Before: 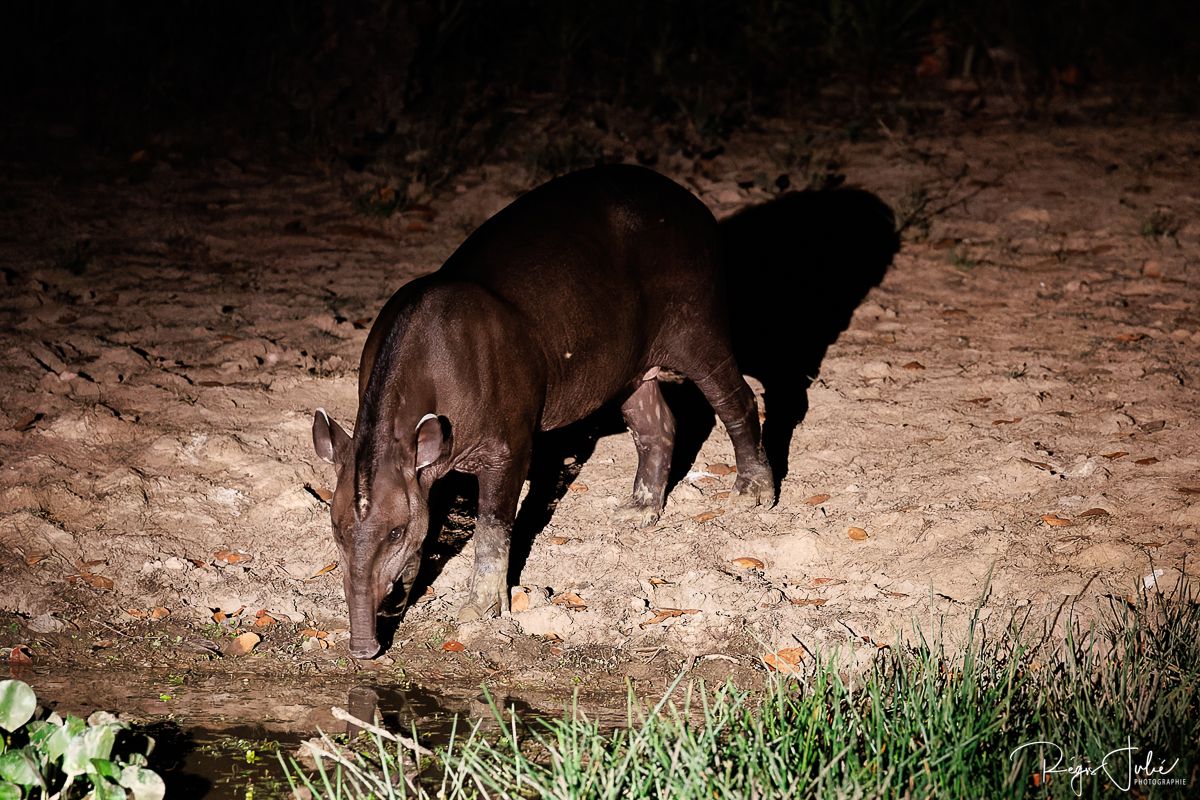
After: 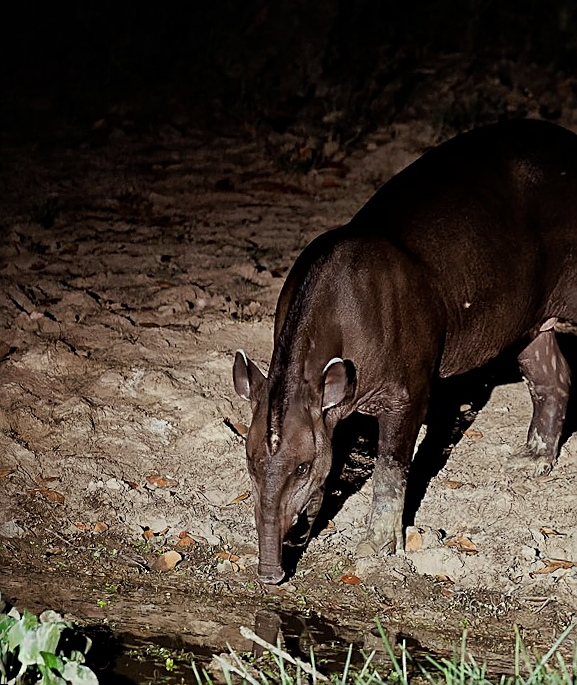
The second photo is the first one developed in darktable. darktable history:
white balance: red 0.967, blue 1.049
exposure: exposure -0.462 EV, compensate highlight preservation false
rotate and perspective: rotation 1.69°, lens shift (vertical) -0.023, lens shift (horizontal) -0.291, crop left 0.025, crop right 0.988, crop top 0.092, crop bottom 0.842
sharpen: on, module defaults
color correction: highlights a* -4.73, highlights b* 5.06, saturation 0.97
crop and rotate: left 0%, top 0%, right 50.845%
tone equalizer: on, module defaults
local contrast: mode bilateral grid, contrast 20, coarseness 50, detail 120%, midtone range 0.2
